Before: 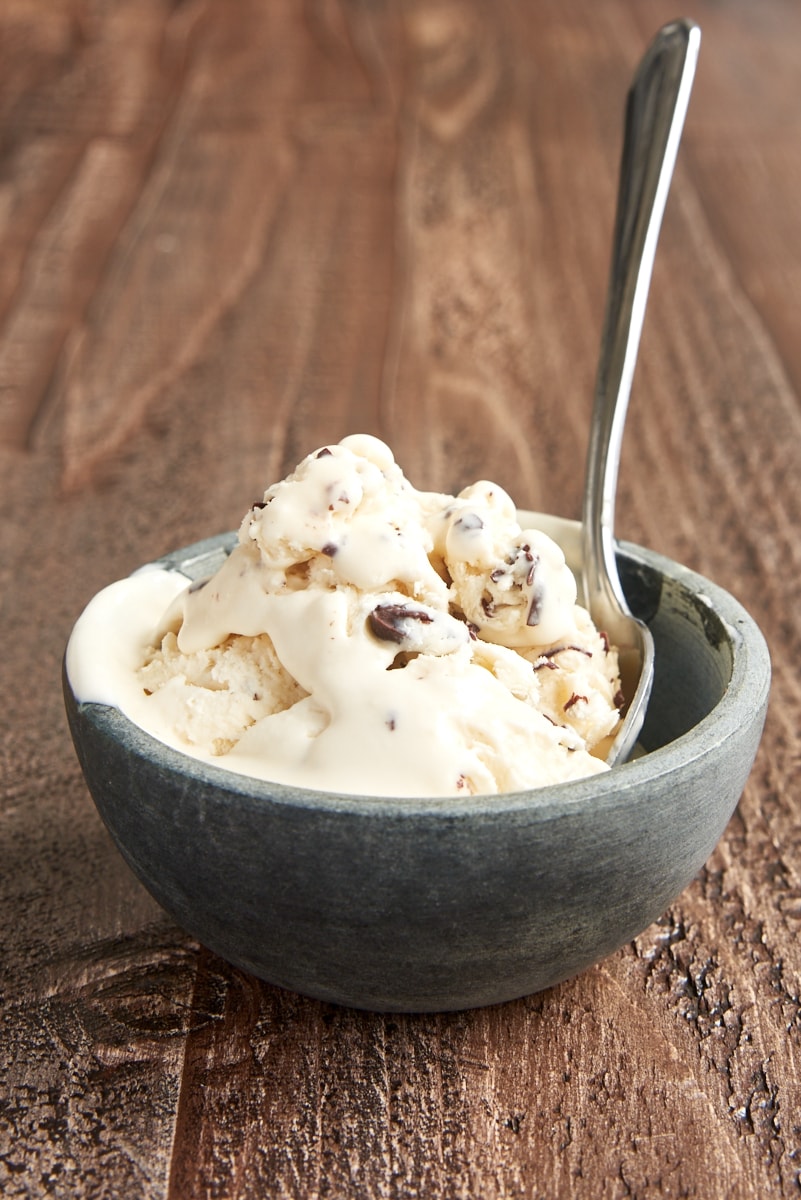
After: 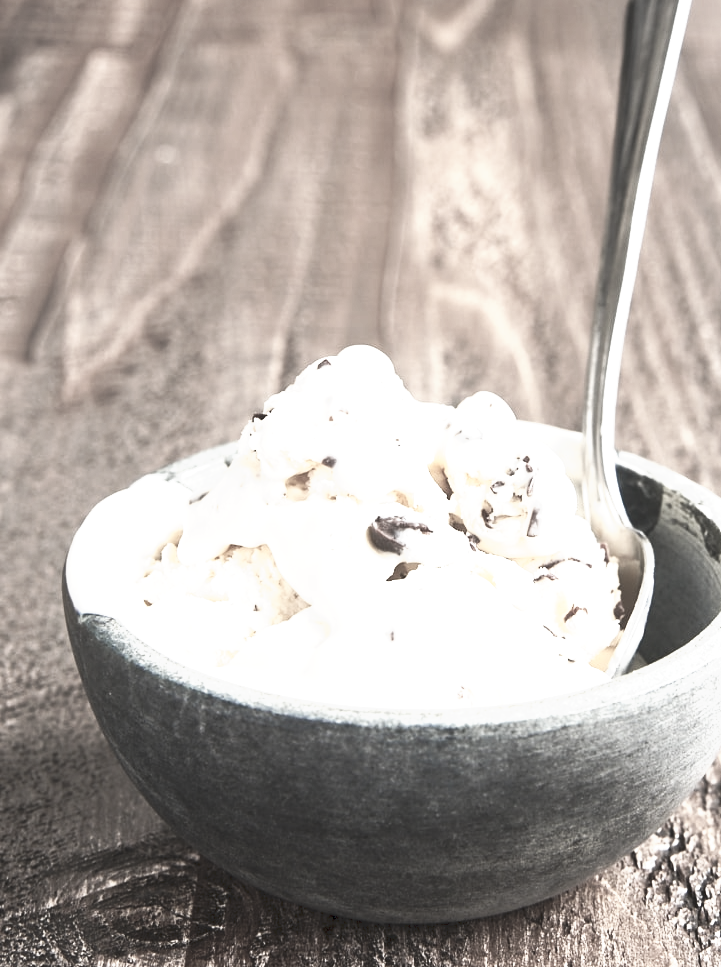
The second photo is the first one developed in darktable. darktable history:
tone curve: curves: ch0 [(0, 0) (0.003, 0.115) (0.011, 0.133) (0.025, 0.157) (0.044, 0.182) (0.069, 0.209) (0.1, 0.239) (0.136, 0.279) (0.177, 0.326) (0.224, 0.379) (0.277, 0.436) (0.335, 0.507) (0.399, 0.587) (0.468, 0.671) (0.543, 0.75) (0.623, 0.837) (0.709, 0.916) (0.801, 0.978) (0.898, 0.985) (1, 1)], preserve colors none
color zones: curves: ch1 [(0.238, 0.163) (0.476, 0.2) (0.733, 0.322) (0.848, 0.134)]
crop: top 7.426%, right 9.884%, bottom 11.915%
tone equalizer: -8 EV -0.719 EV, -7 EV -0.729 EV, -6 EV -0.568 EV, -5 EV -0.413 EV, -3 EV 0.385 EV, -2 EV 0.6 EV, -1 EV 0.679 EV, +0 EV 0.778 EV, edges refinement/feathering 500, mask exposure compensation -1.57 EV, preserve details no
